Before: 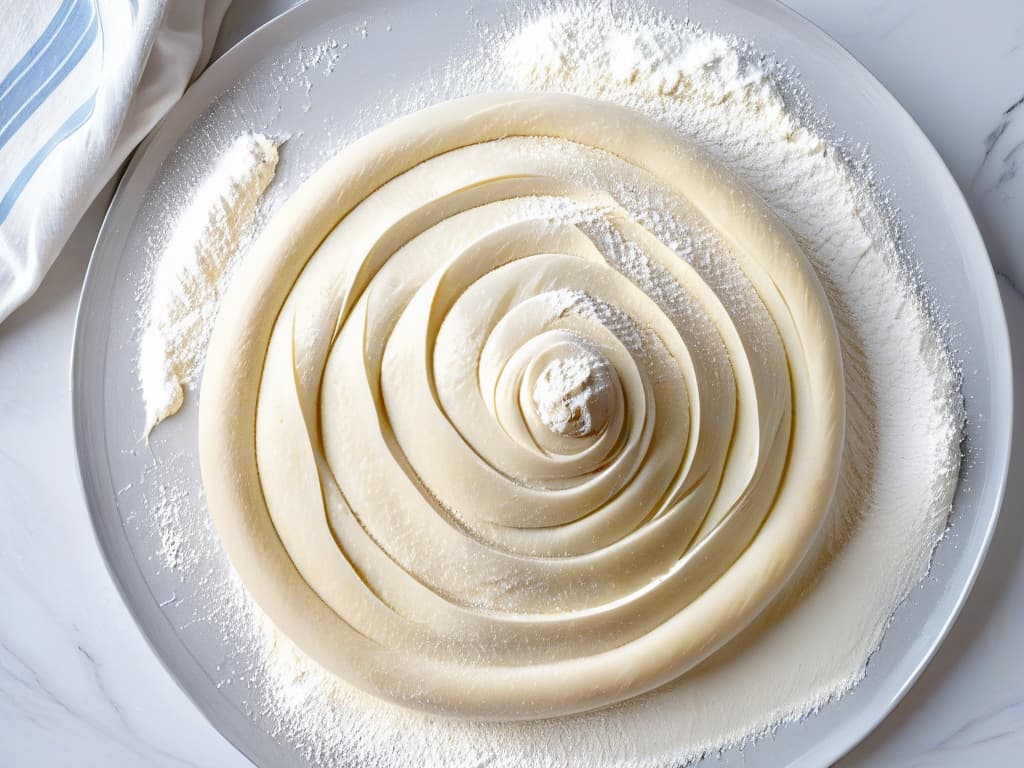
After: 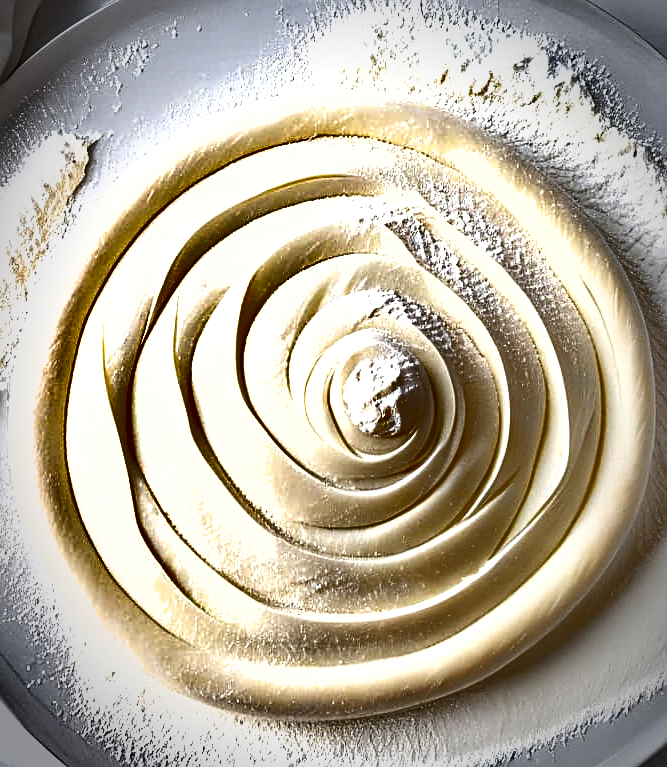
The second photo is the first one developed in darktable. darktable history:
levels: levels [0, 0.43, 0.859]
shadows and highlights: radius 102.5, shadows 50.79, highlights -65.58, soften with gaussian
vignetting: brightness -0.73, saturation -0.488, automatic ratio true
crop and rotate: left 18.576%, right 16.203%
sharpen: on, module defaults
